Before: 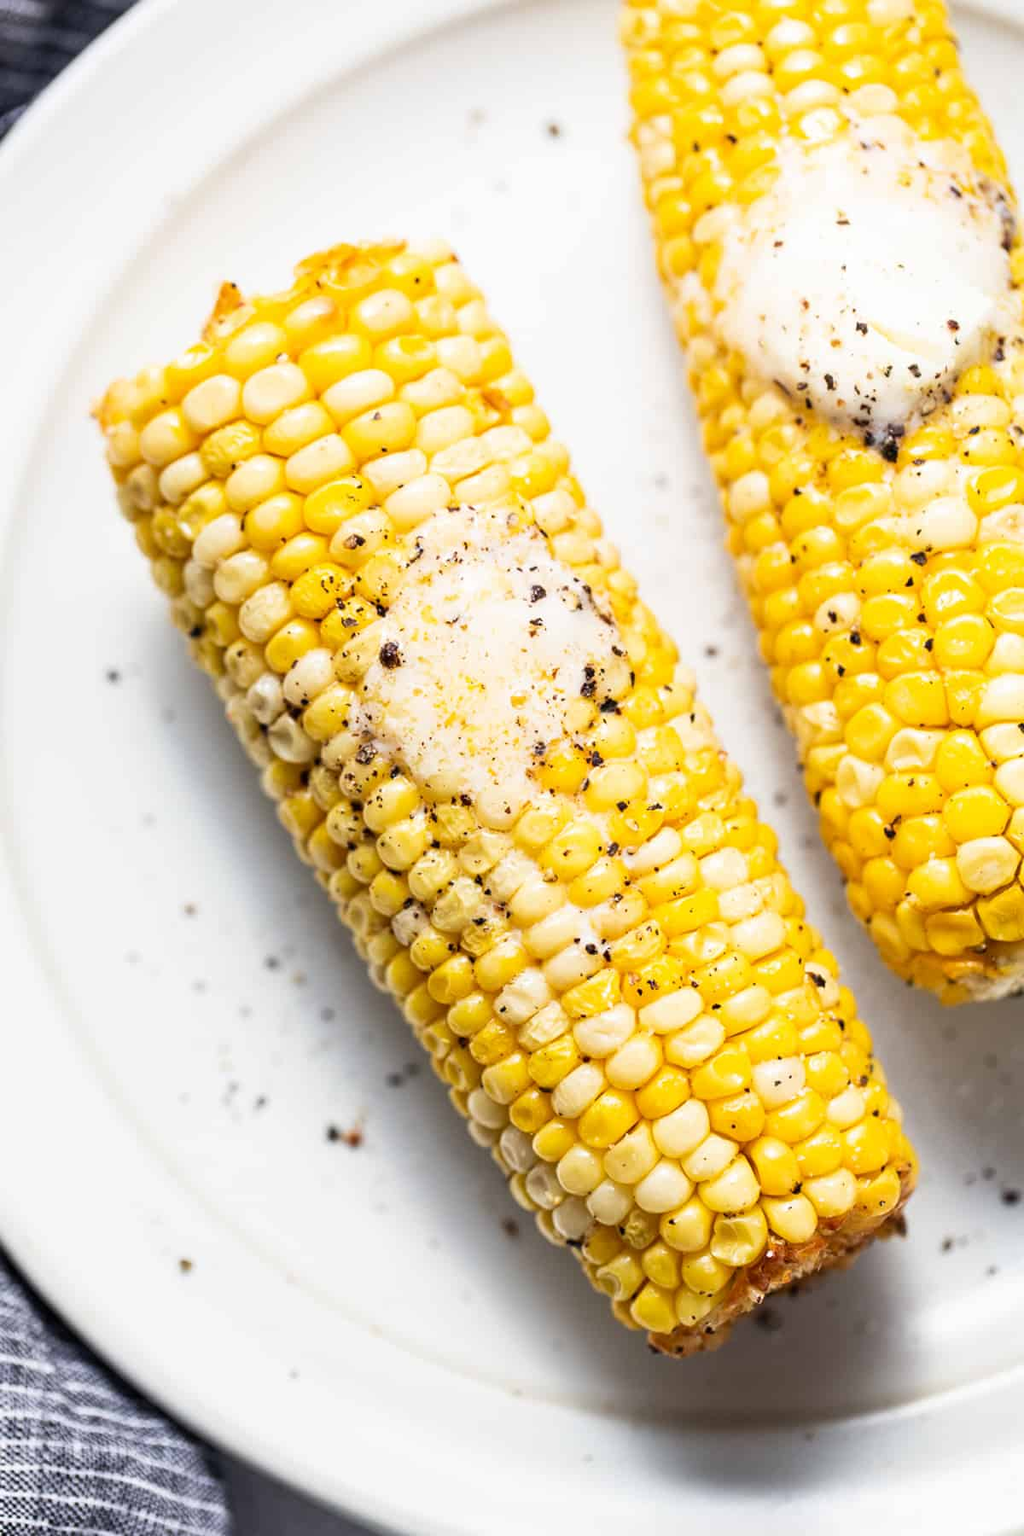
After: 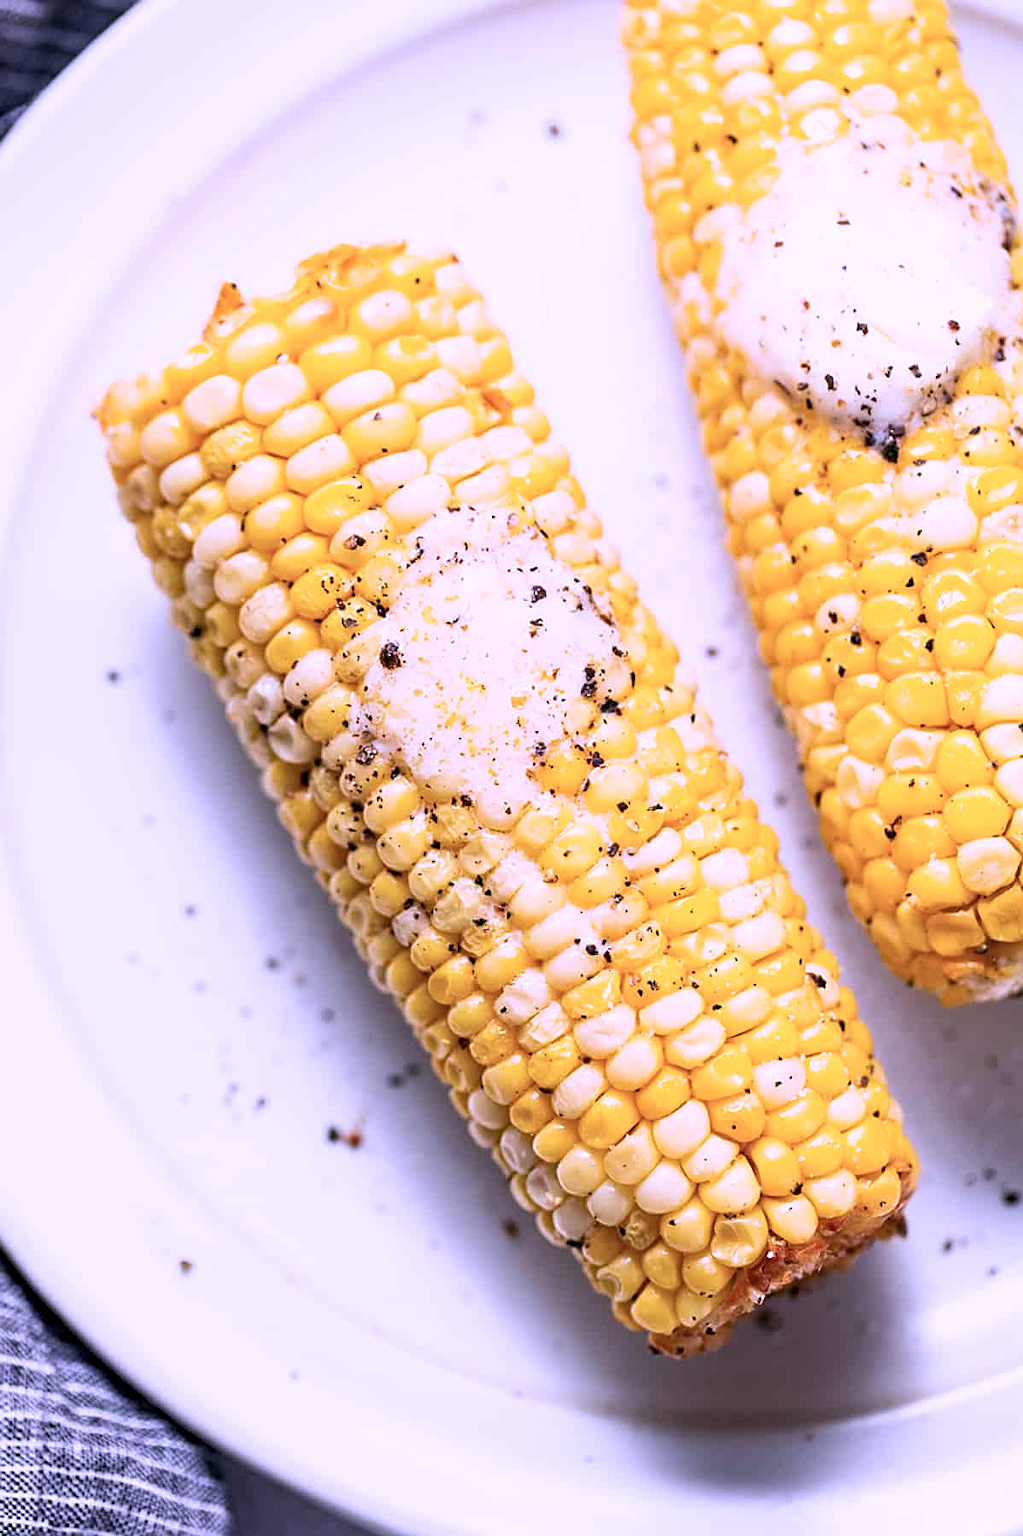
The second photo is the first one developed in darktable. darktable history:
color correction: highlights a* 15.98, highlights b* -20.27
haze removal: compatibility mode true, adaptive false
crop: left 0.024%
sharpen: on, module defaults
color calibration: gray › normalize channels true, x 0.367, y 0.376, temperature 4364.12 K, gamut compression 0.006
